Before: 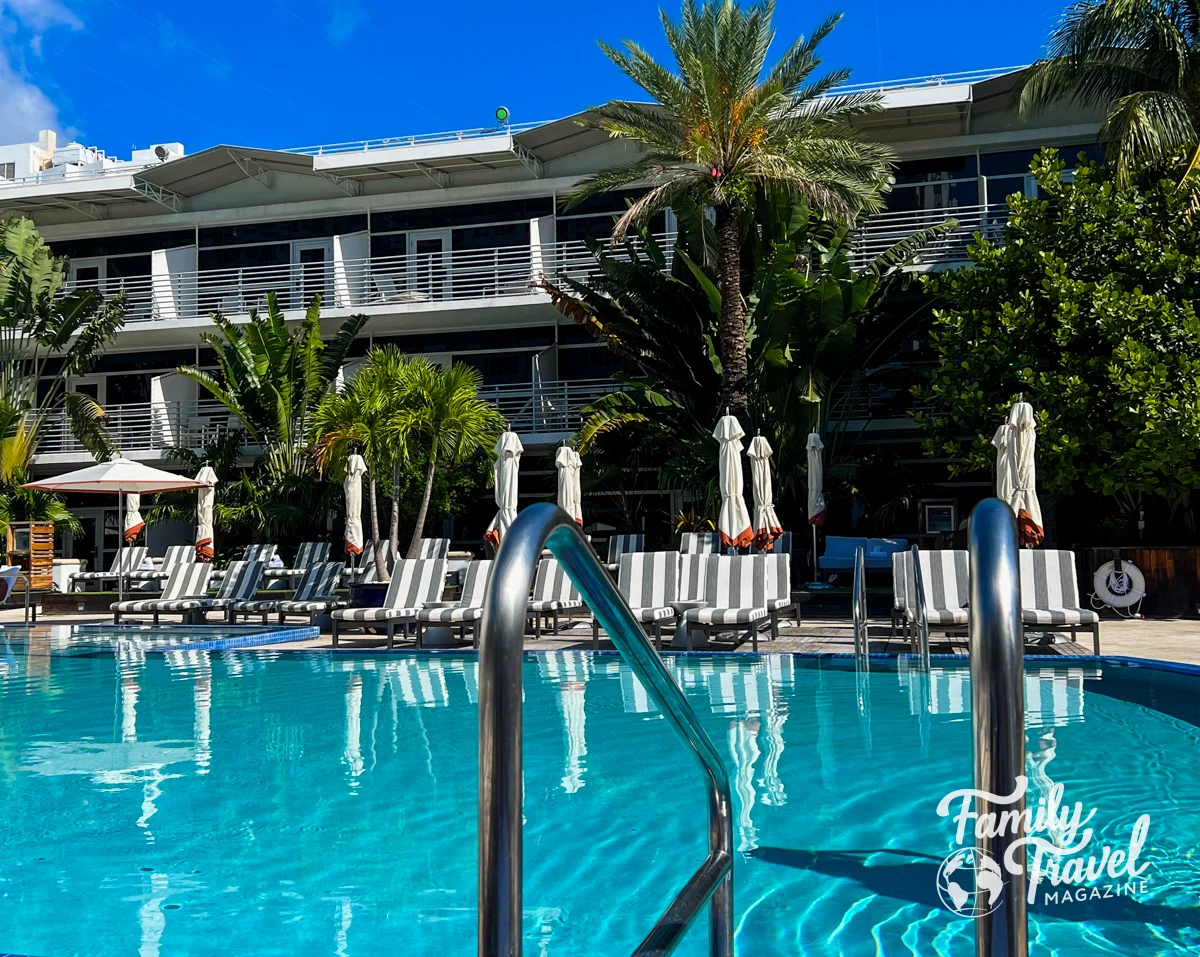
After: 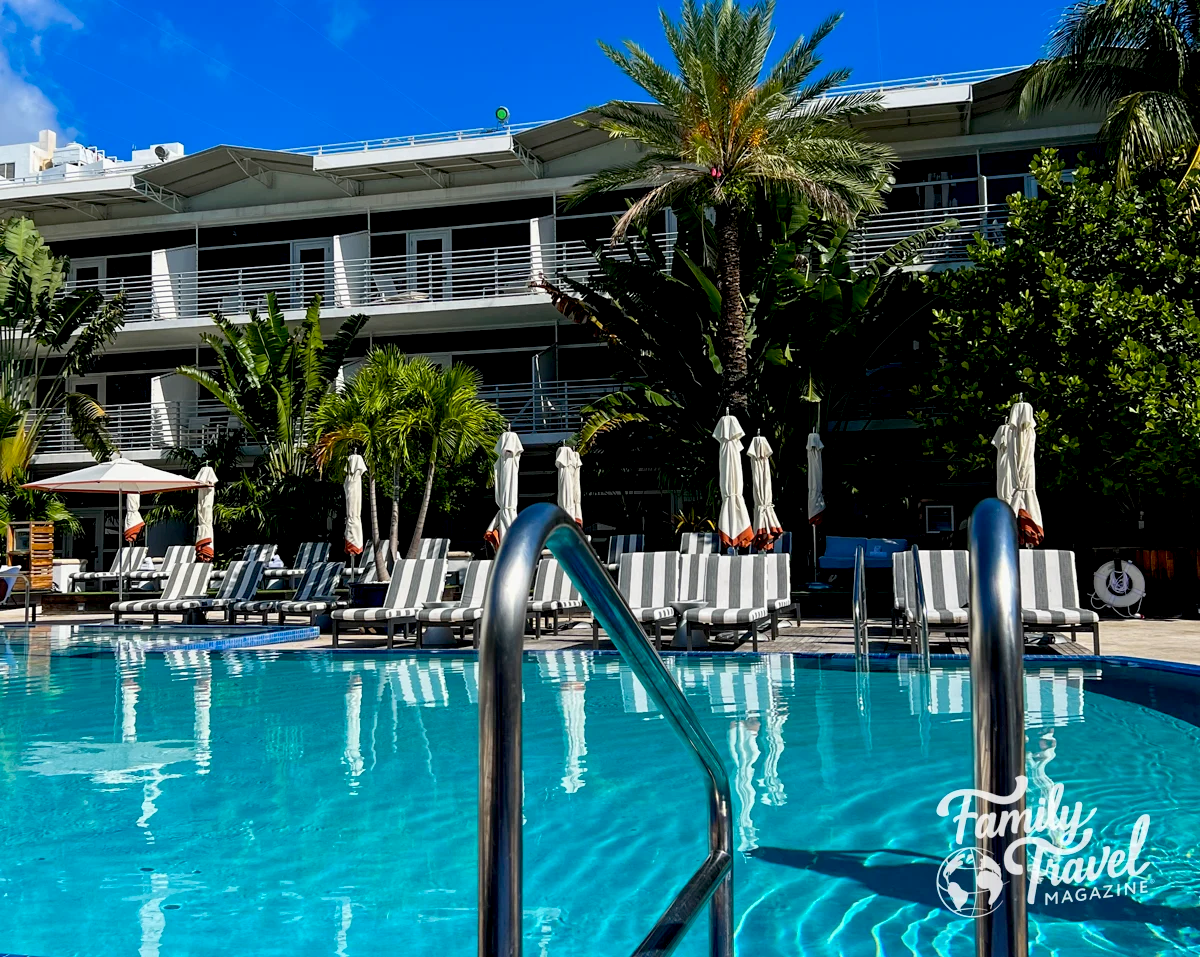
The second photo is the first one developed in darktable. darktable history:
exposure: black level correction 0.01, compensate exposure bias true, compensate highlight preservation false
